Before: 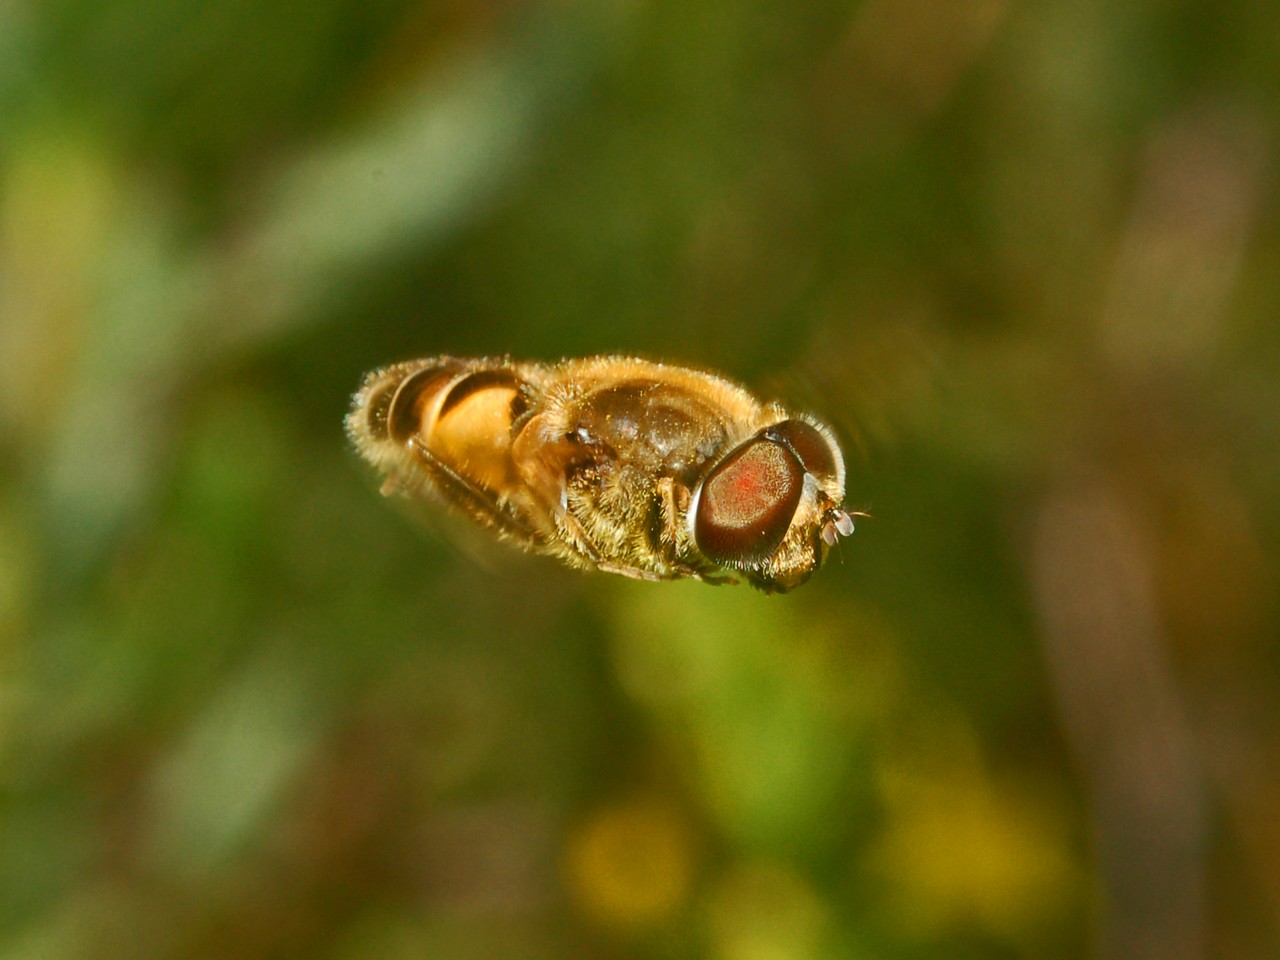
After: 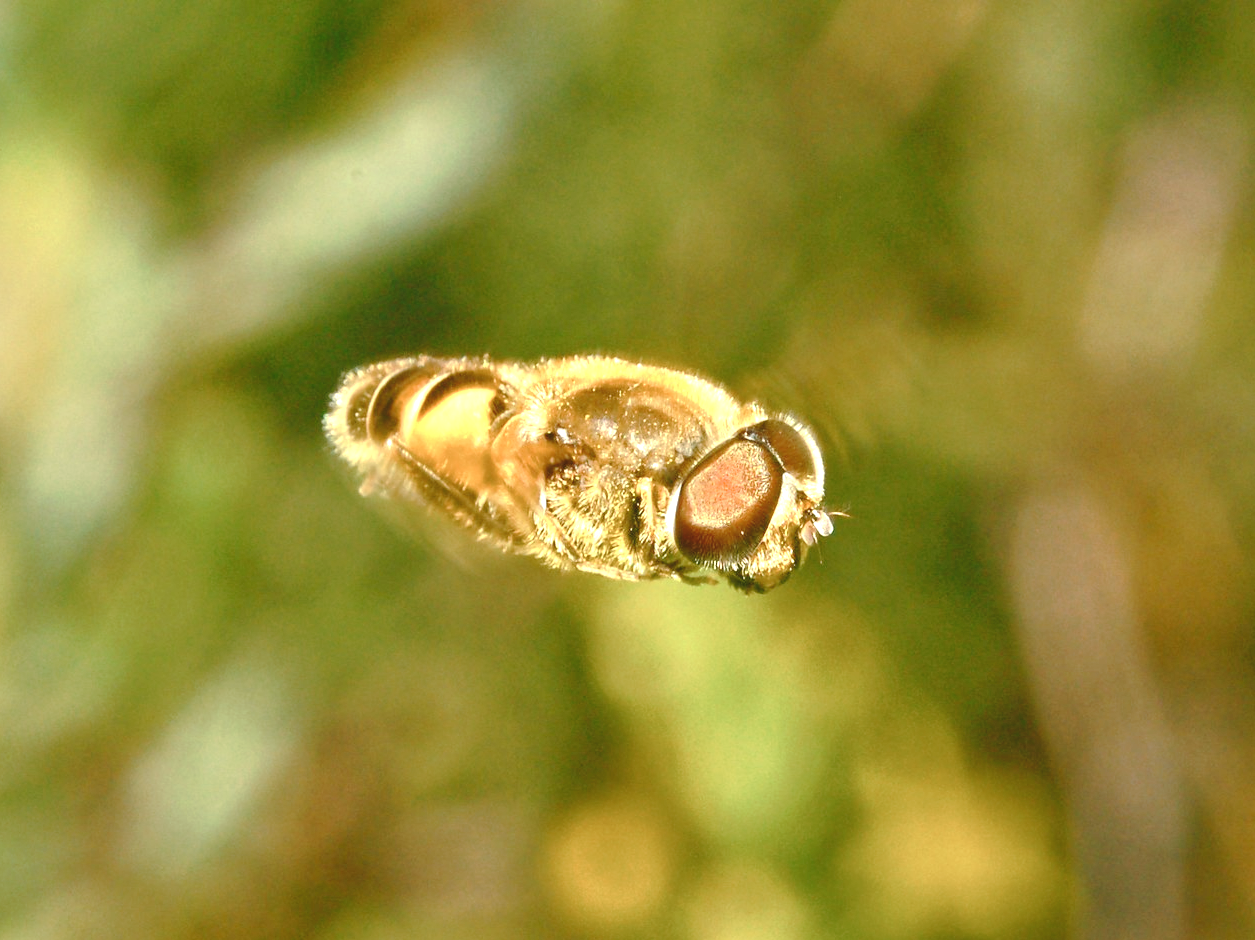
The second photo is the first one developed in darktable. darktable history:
crop: left 1.665%, right 0.286%, bottom 2.007%
tone curve: curves: ch0 [(0, 0) (0.003, 0.004) (0.011, 0.01) (0.025, 0.025) (0.044, 0.042) (0.069, 0.064) (0.1, 0.093) (0.136, 0.13) (0.177, 0.182) (0.224, 0.241) (0.277, 0.322) (0.335, 0.409) (0.399, 0.482) (0.468, 0.551) (0.543, 0.606) (0.623, 0.672) (0.709, 0.73) (0.801, 0.81) (0.898, 0.885) (1, 1)], preserve colors none
exposure: black level correction 0.001, exposure 0.959 EV, compensate exposure bias true, compensate highlight preservation false
tone equalizer: -8 EV -0.433 EV, -7 EV -0.357 EV, -6 EV -0.371 EV, -5 EV -0.243 EV, -3 EV 0.213 EV, -2 EV 0.334 EV, -1 EV 0.389 EV, +0 EV 0.447 EV, edges refinement/feathering 500, mask exposure compensation -1.57 EV, preserve details no
color correction: highlights a* 2.89, highlights b* 5.01, shadows a* -2.71, shadows b* -4.94, saturation 0.805
